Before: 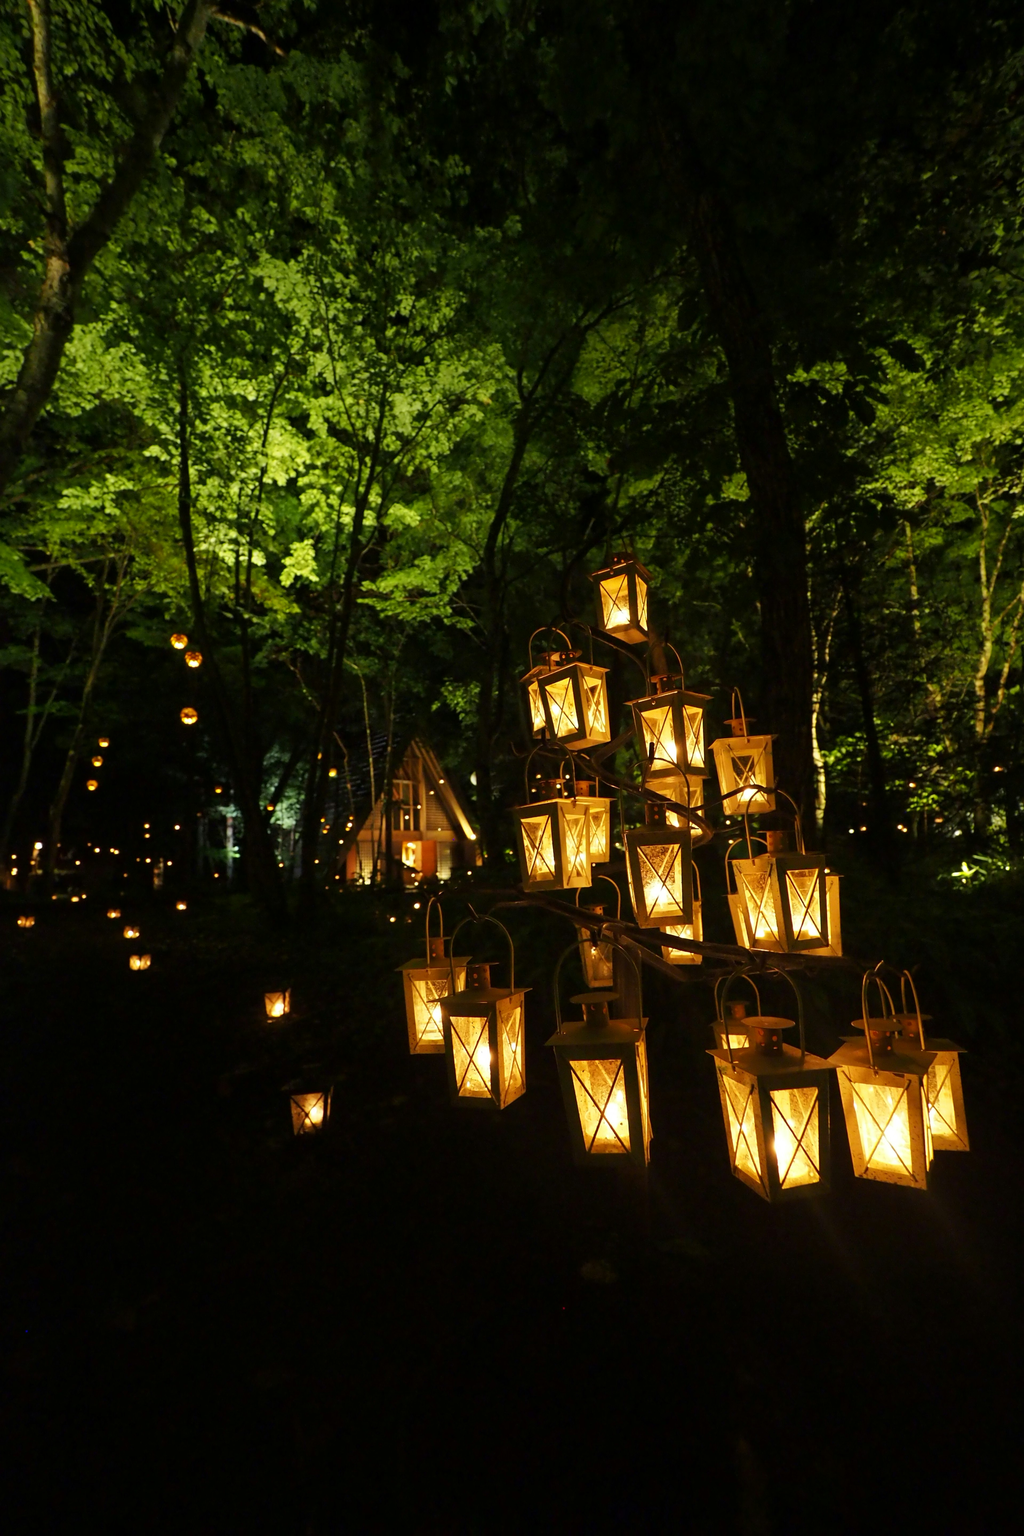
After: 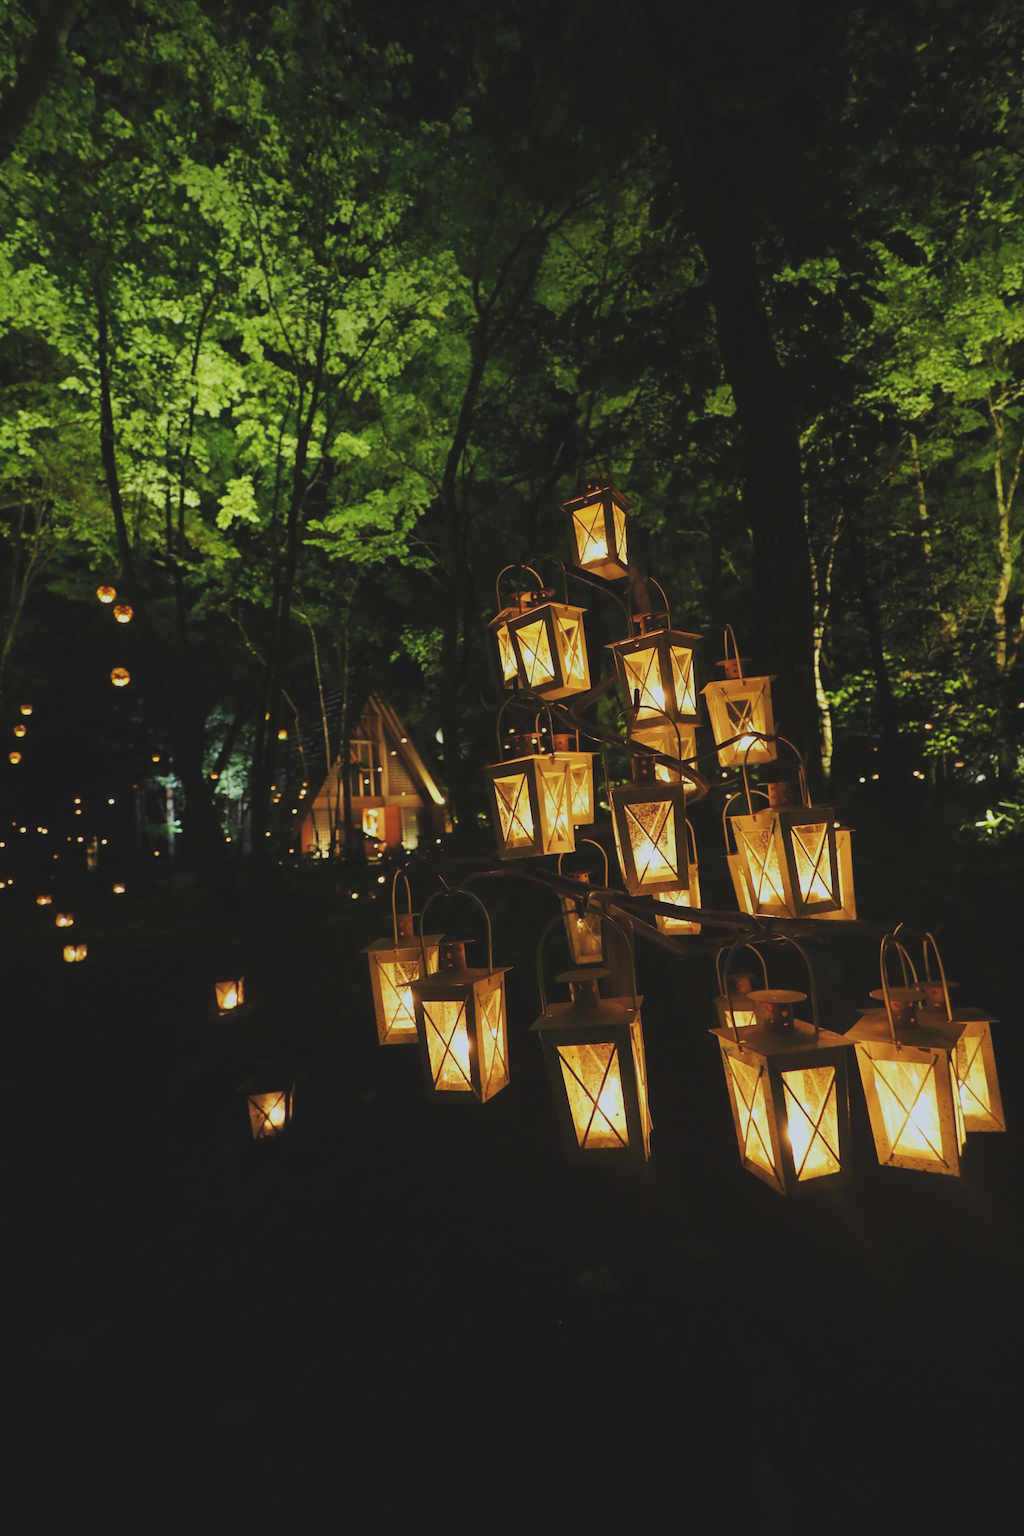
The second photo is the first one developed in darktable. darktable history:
filmic rgb: black relative exposure -16 EV, white relative exposure 4.97 EV, hardness 6.25
crop and rotate: angle 1.96°, left 5.673%, top 5.673%
exposure: black level correction -0.015, compensate highlight preservation false
white balance: red 0.954, blue 1.079
